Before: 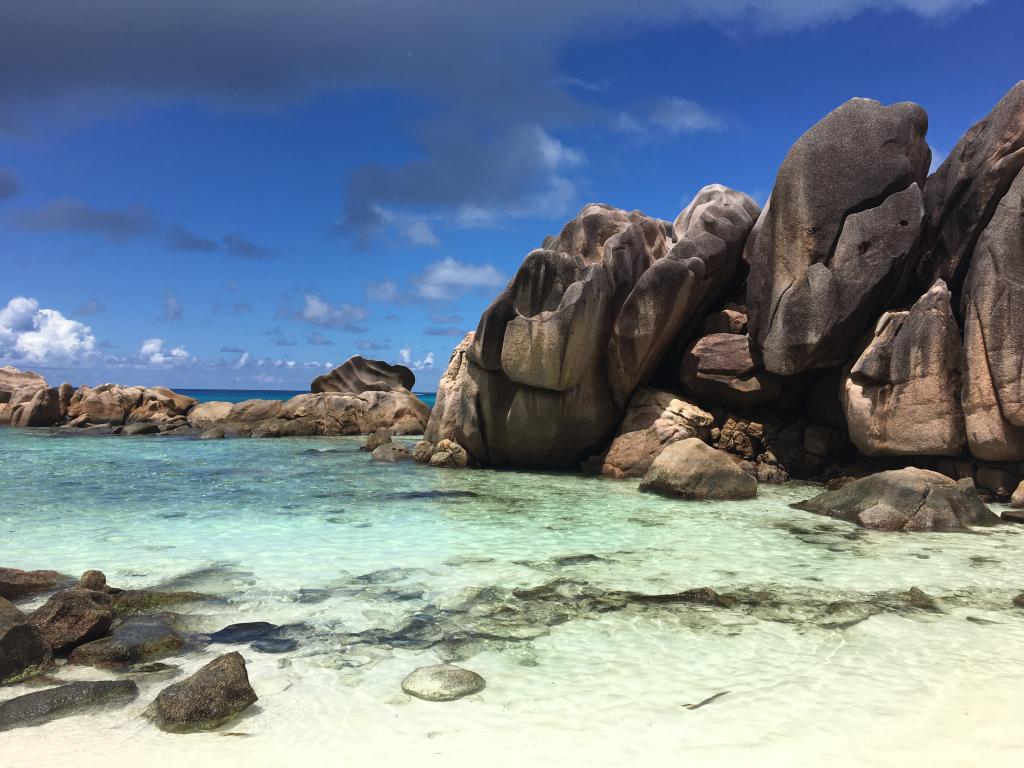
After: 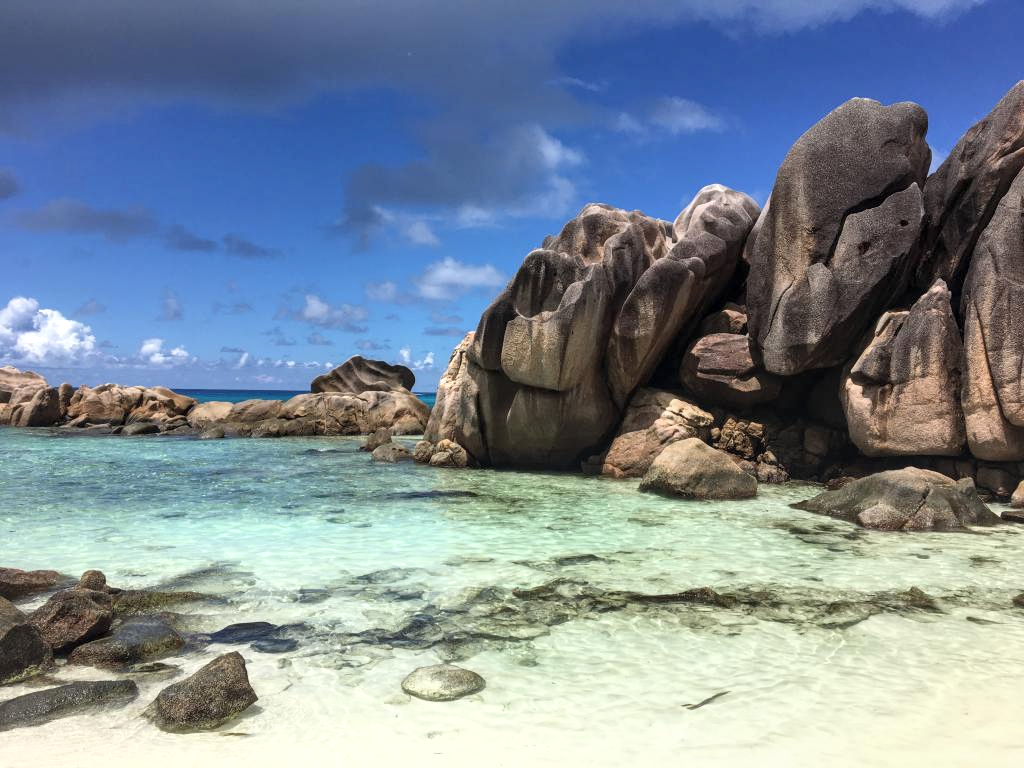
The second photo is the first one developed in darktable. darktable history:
contrast brightness saturation: contrast 0.05, brightness 0.06, saturation 0.01
local contrast: detail 130%
